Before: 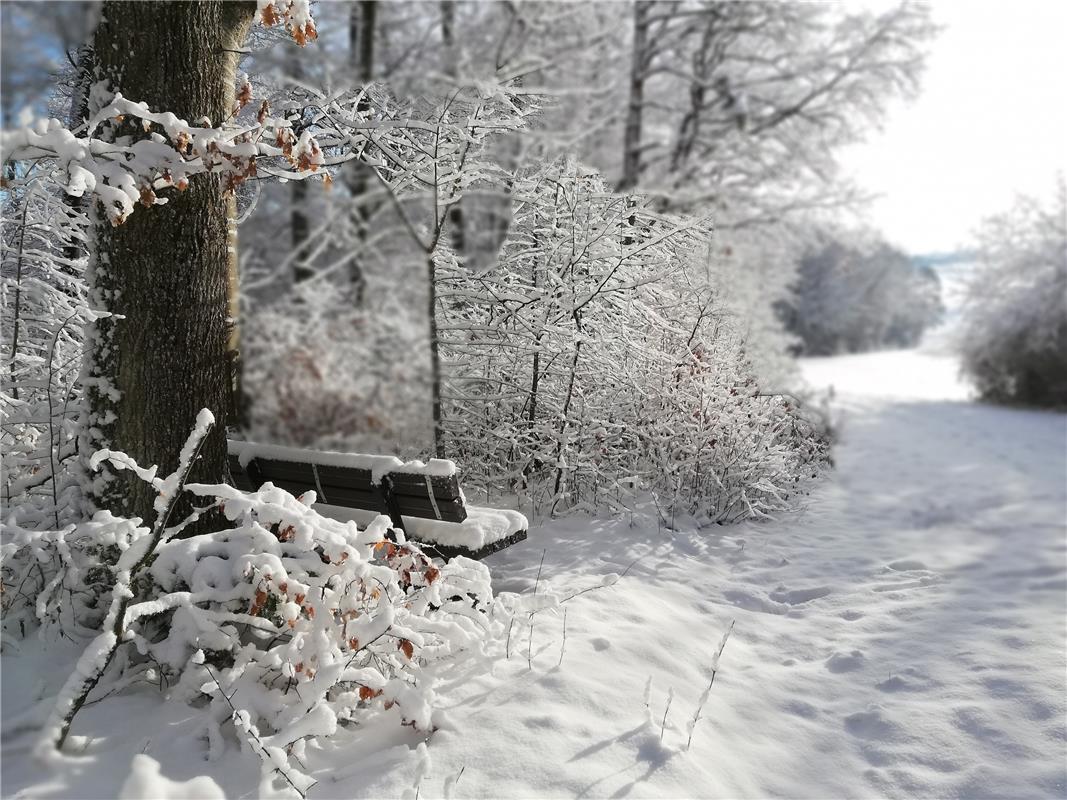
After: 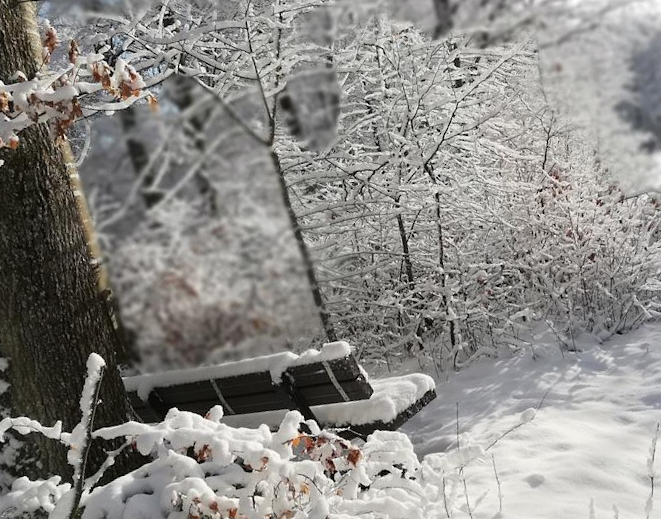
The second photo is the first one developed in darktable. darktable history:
crop and rotate: left 8.786%, right 24.548%
rotate and perspective: rotation -14.8°, crop left 0.1, crop right 0.903, crop top 0.25, crop bottom 0.748
